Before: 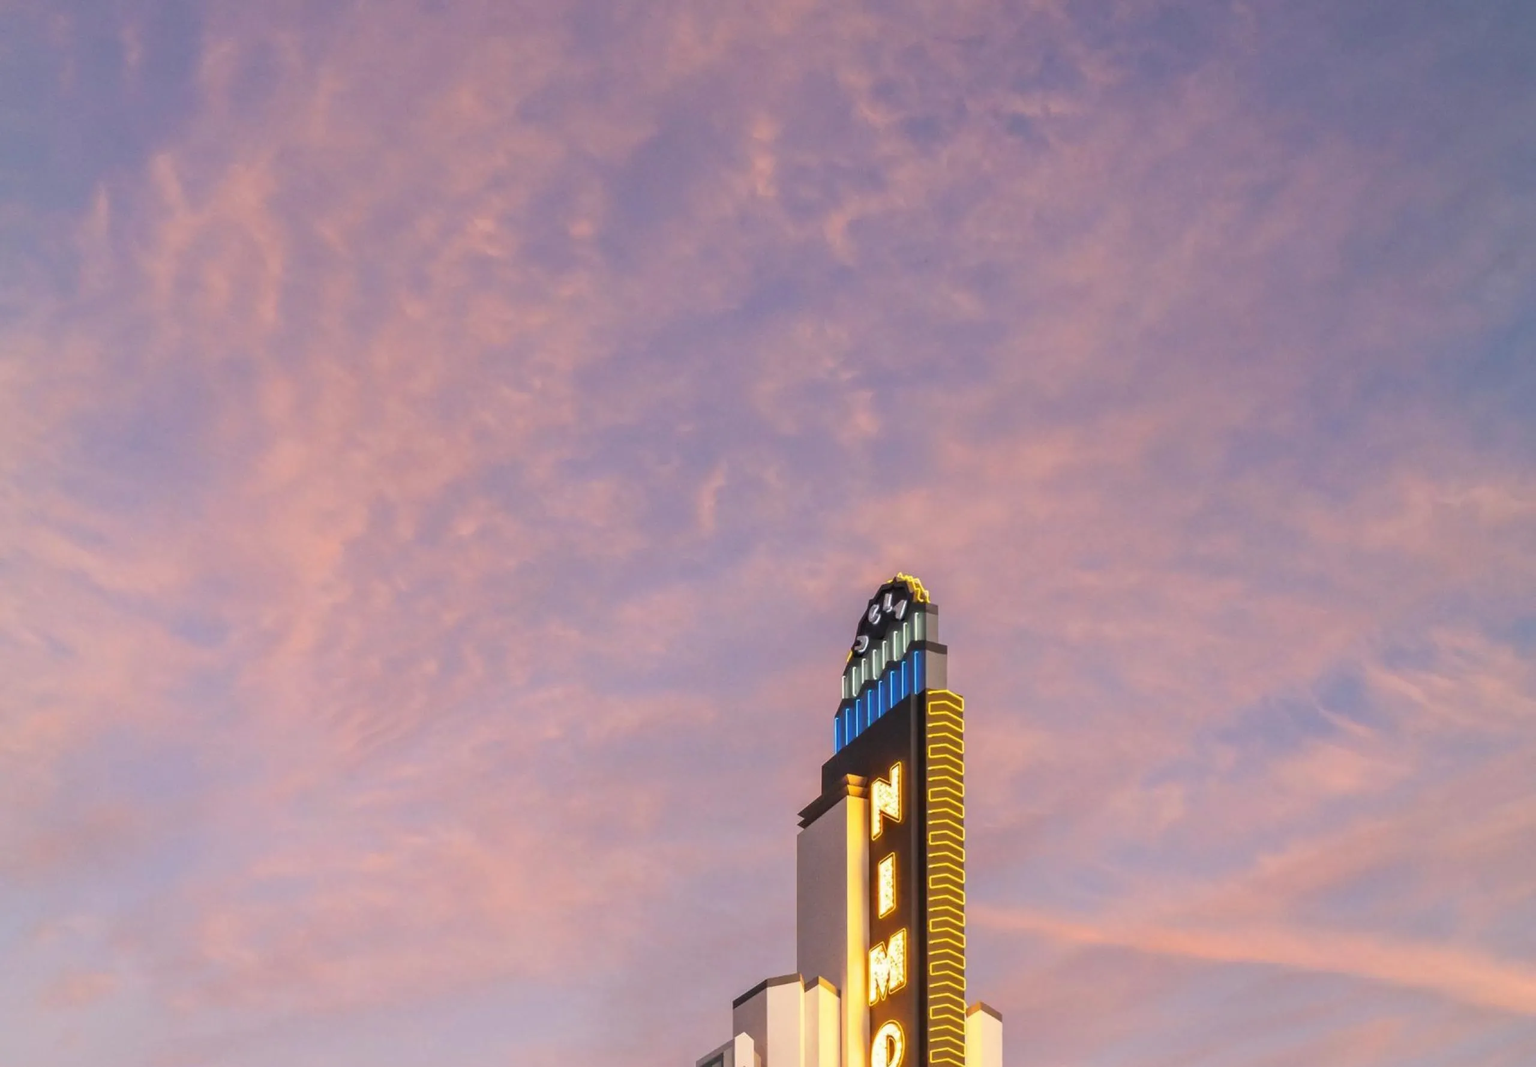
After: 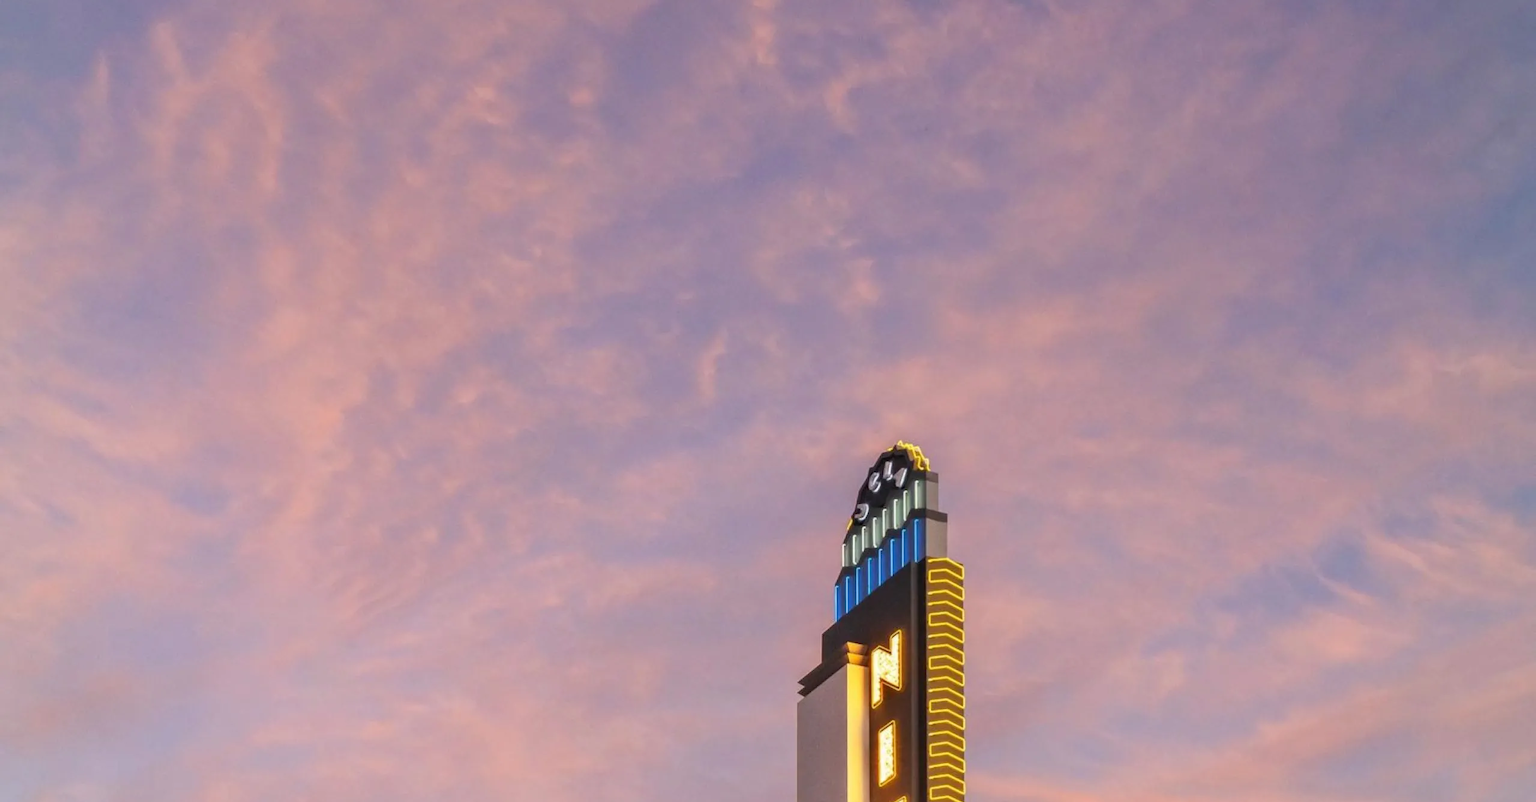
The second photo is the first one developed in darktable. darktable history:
crop and rotate: top 12.394%, bottom 12.336%
